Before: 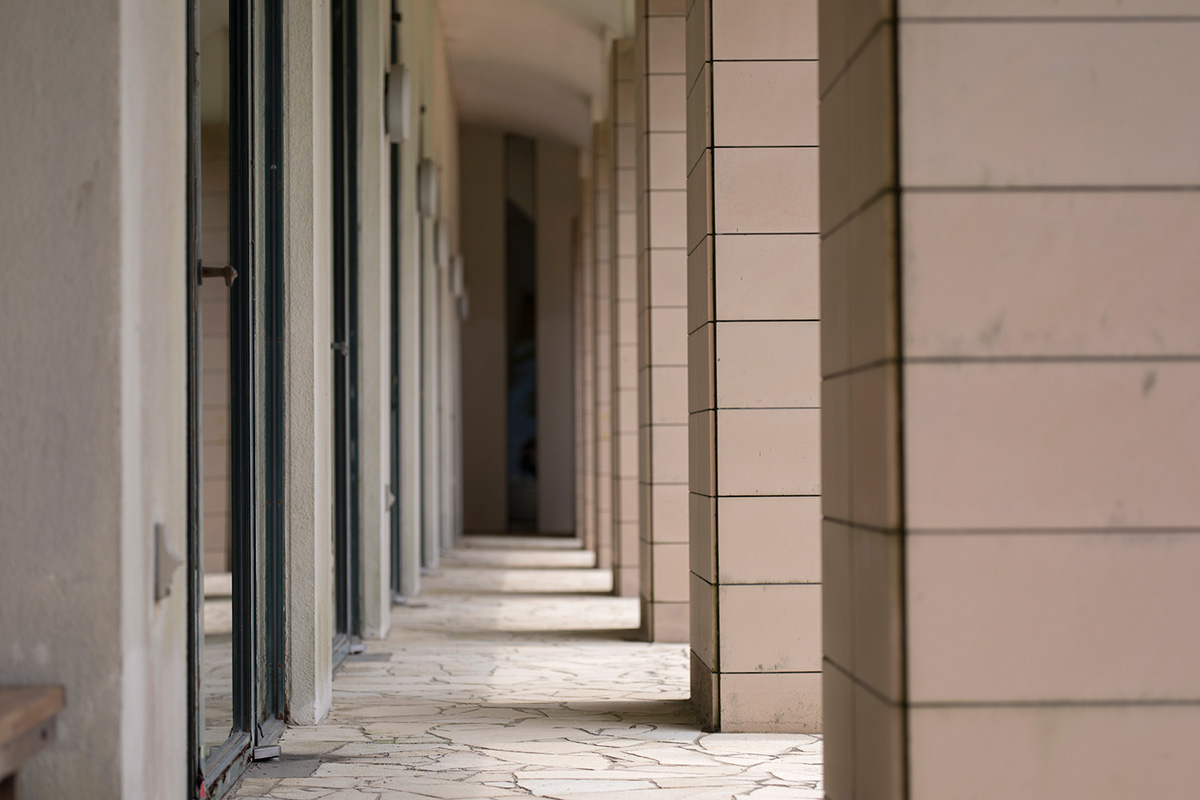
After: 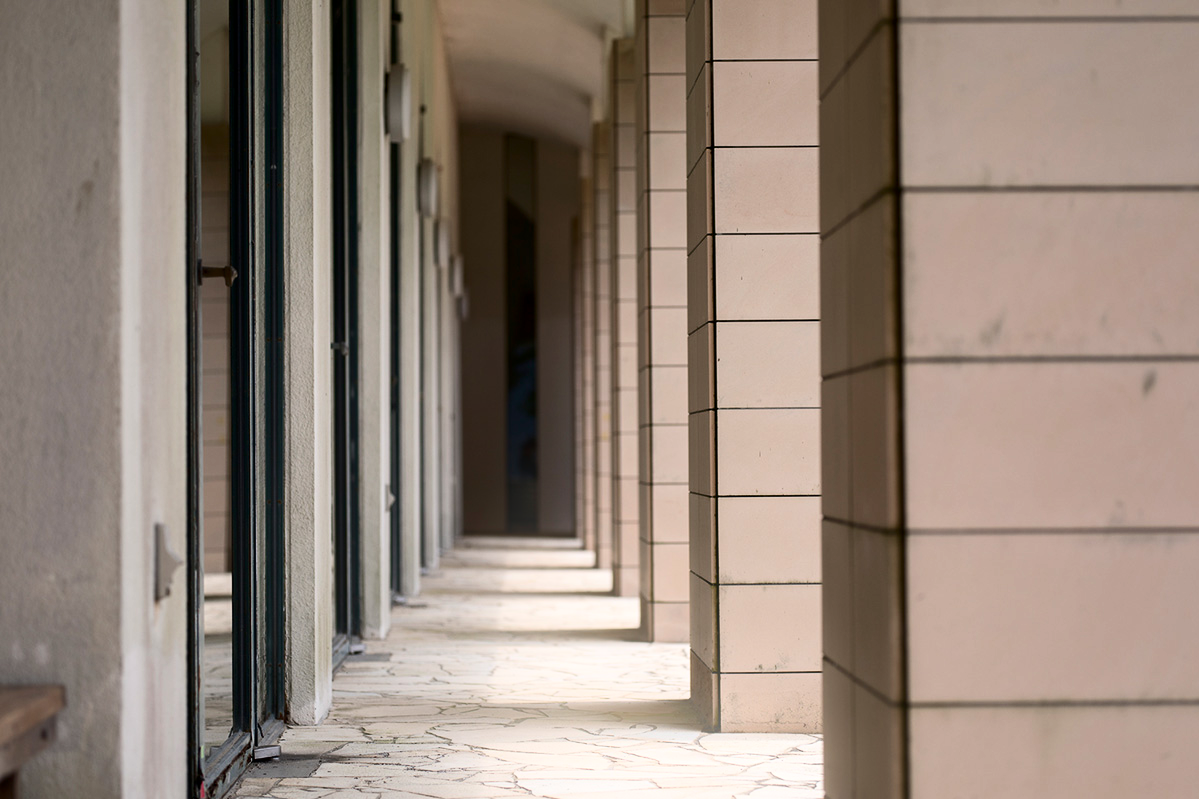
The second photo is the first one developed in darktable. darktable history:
tone equalizer: on, module defaults
contrast brightness saturation: contrast 0.22
contrast equalizer: octaves 7, y [[0.6 ×6], [0.55 ×6], [0 ×6], [0 ×6], [0 ×6]], mix 0.15
bloom: size 16%, threshold 98%, strength 20%
